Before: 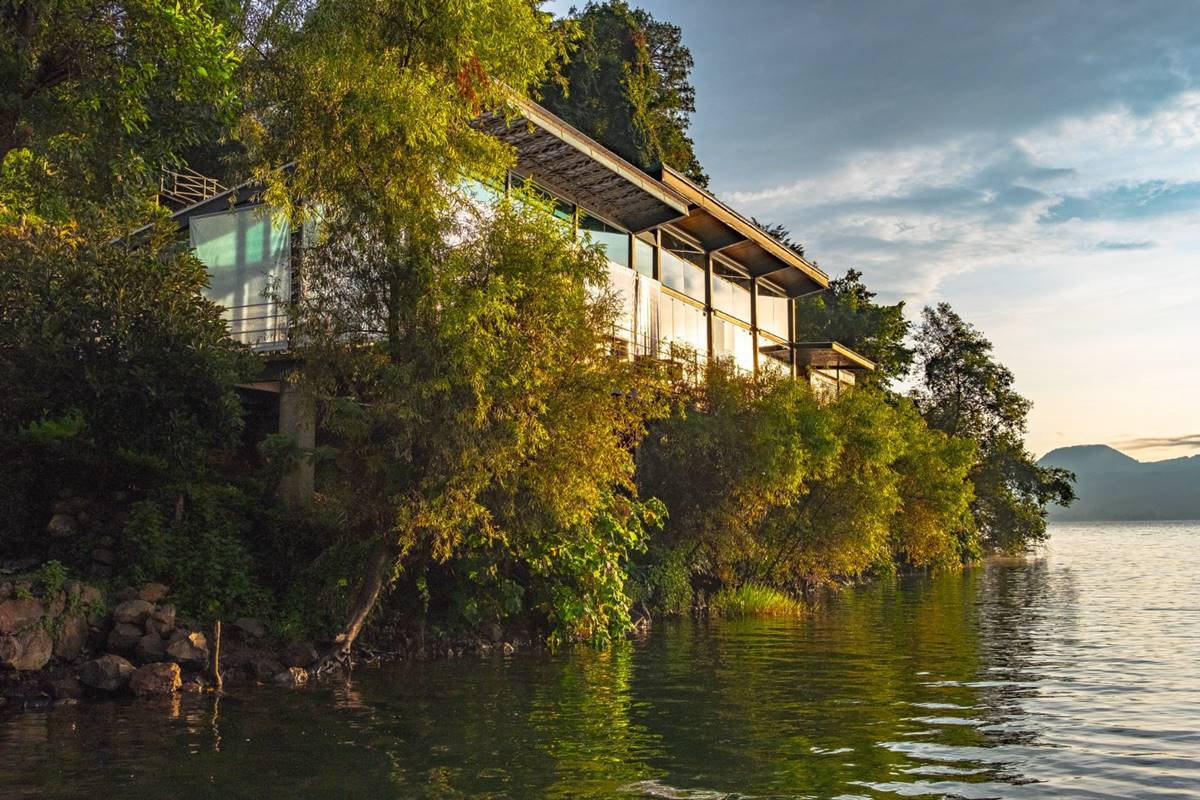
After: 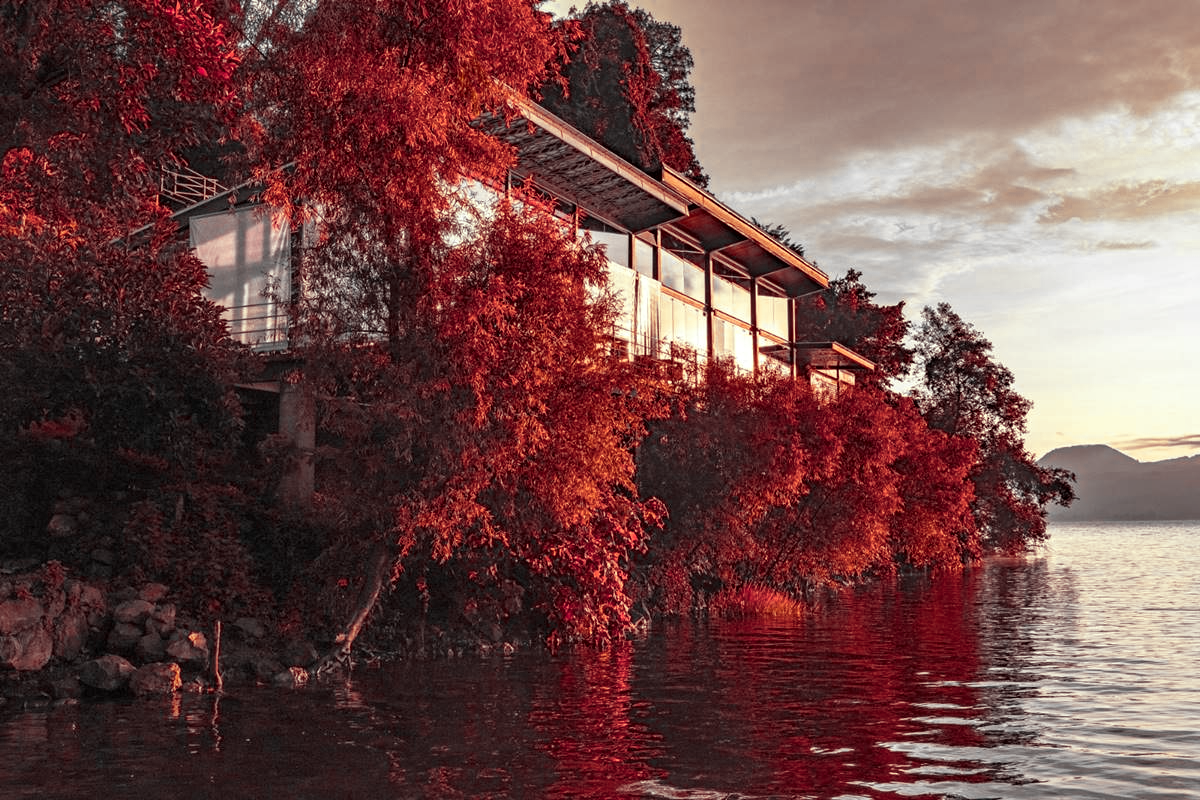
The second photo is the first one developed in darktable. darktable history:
channel mixer "1": red [0, 0.135, 0, 1, 0, 0, 0], green [0, 0.199, 0, 0, 1, 0, 0], blue [0 ×5, 1, 0]
channel mixer: red [0.167, 0, 0, 1, 0, 0, 0], green [-0.151, 0, 0, 0, 1, 0, 0], blue [0.199, 0 ×4, 1, 0] | blend: blend mode darken, opacity 100%; mask: uniform (no mask)
local contrast: mode bilateral grid, contrast 20, coarseness 50, detail 120%, midtone range 0.2
